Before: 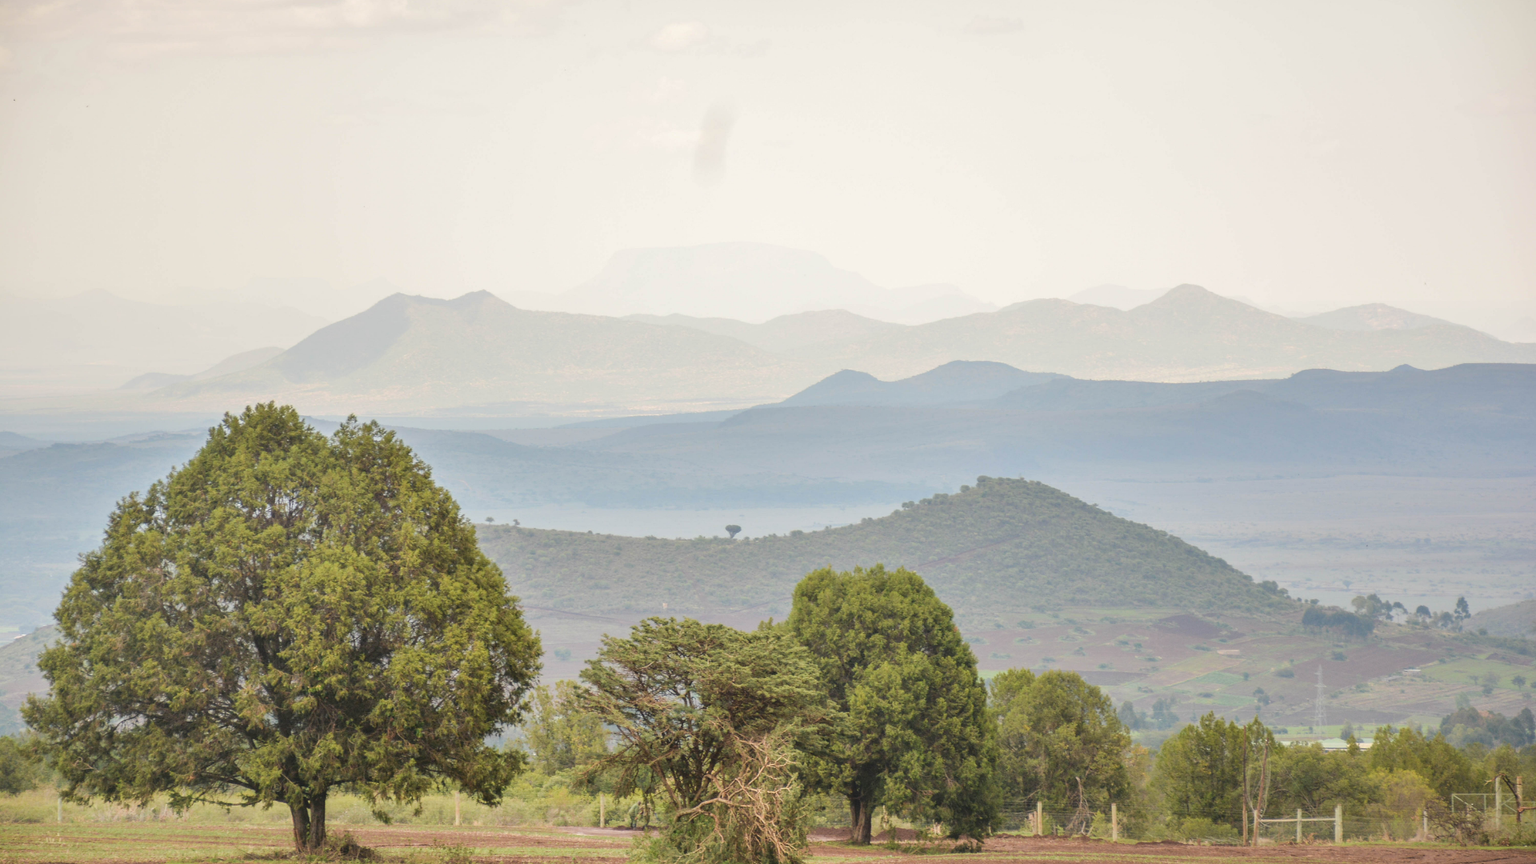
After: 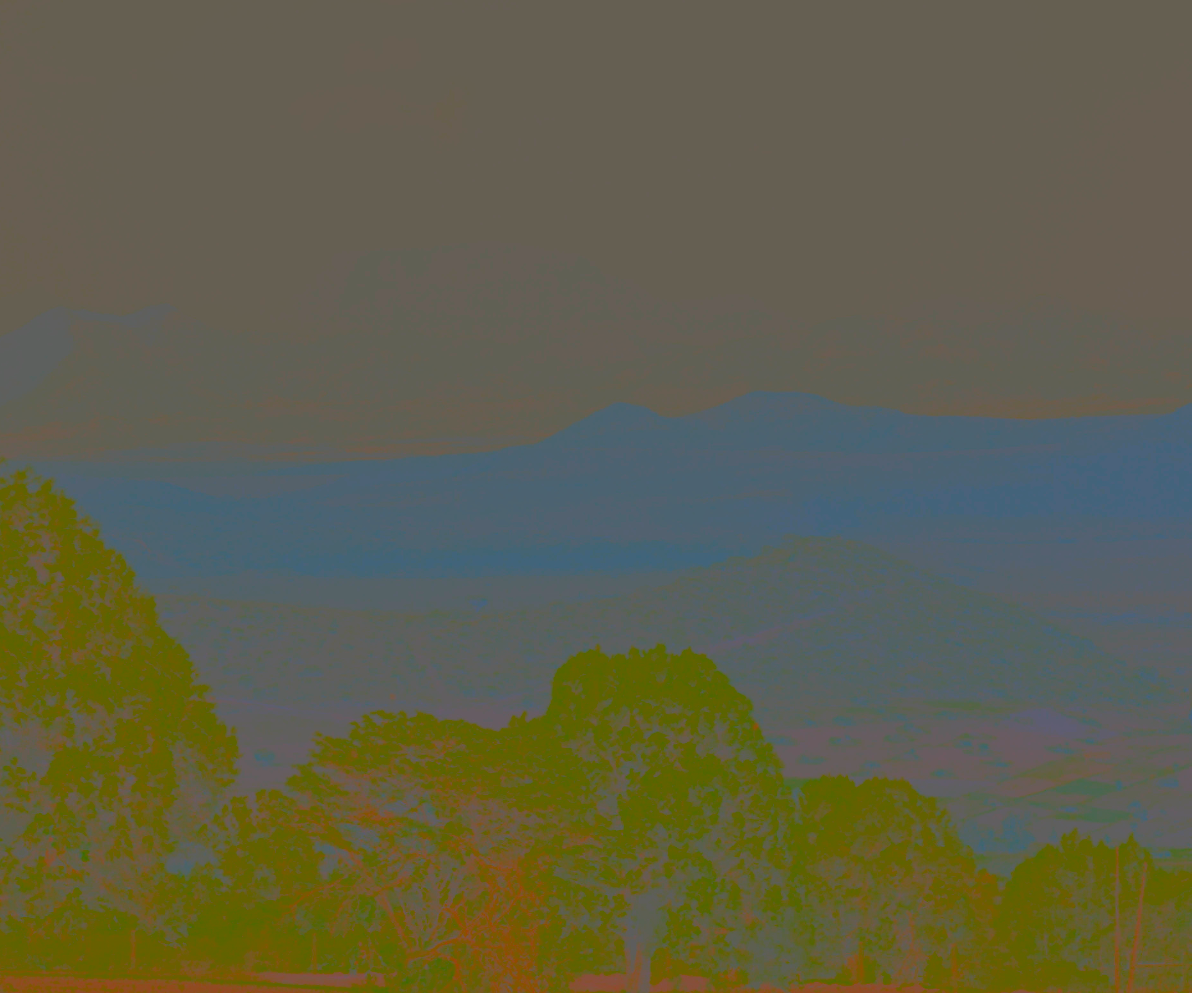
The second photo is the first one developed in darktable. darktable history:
sharpen: amount 0.493
crop and rotate: left 22.894%, top 5.642%, right 15.006%, bottom 2.327%
contrast brightness saturation: contrast -0.989, brightness -0.16, saturation 0.76
